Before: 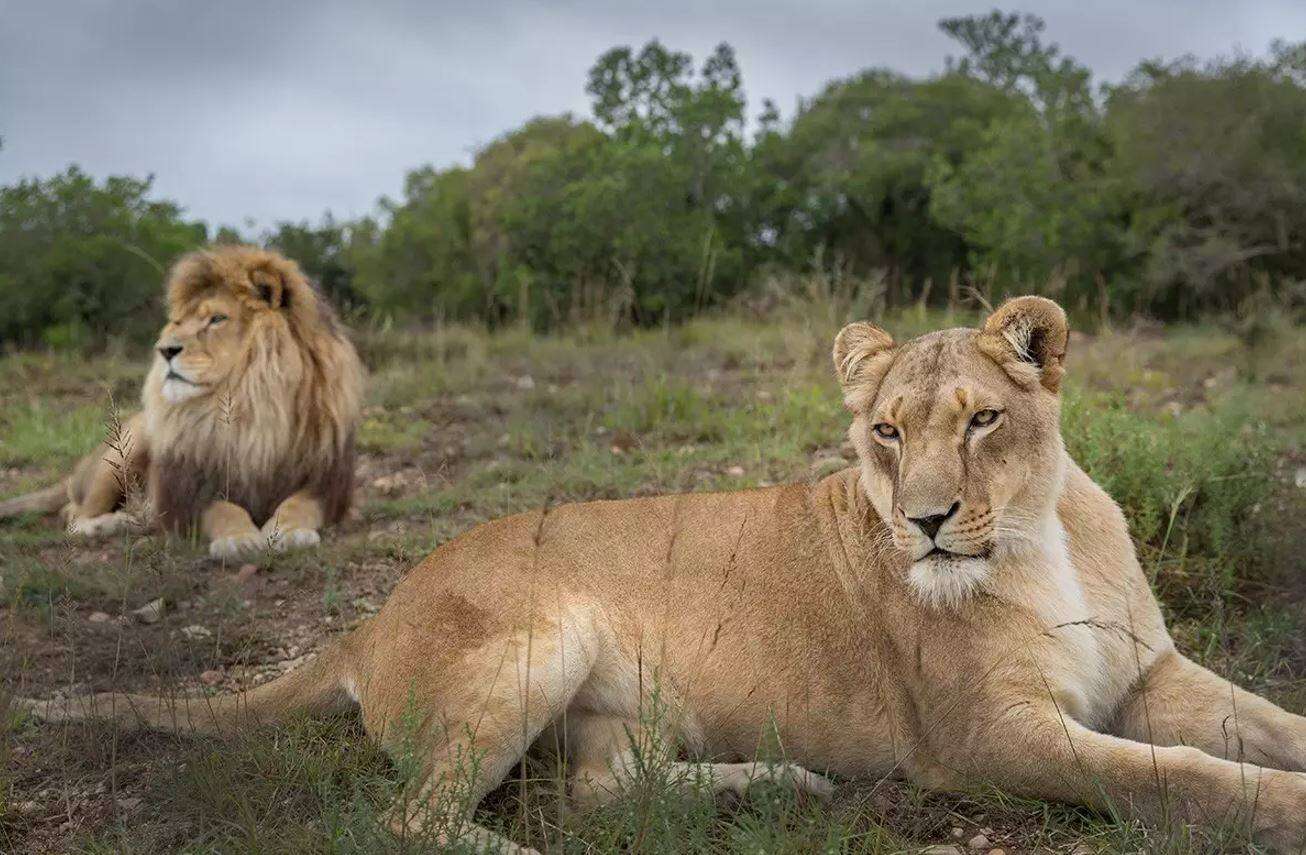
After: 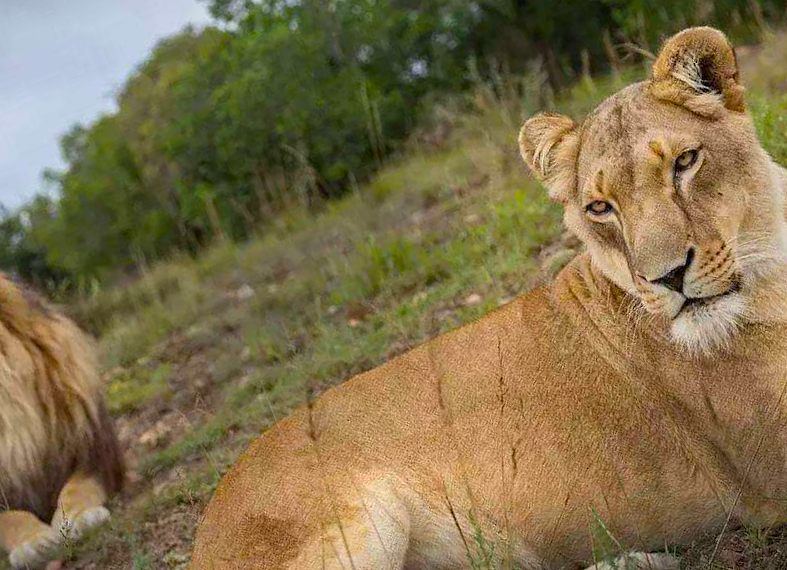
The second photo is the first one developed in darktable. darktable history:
contrast brightness saturation: contrast 0.078, saturation 0.024
crop and rotate: angle 21.07°, left 6.965%, right 3.631%, bottom 1.073%
color balance rgb: perceptual saturation grading › global saturation 30.175%, global vibrance 9.182%
